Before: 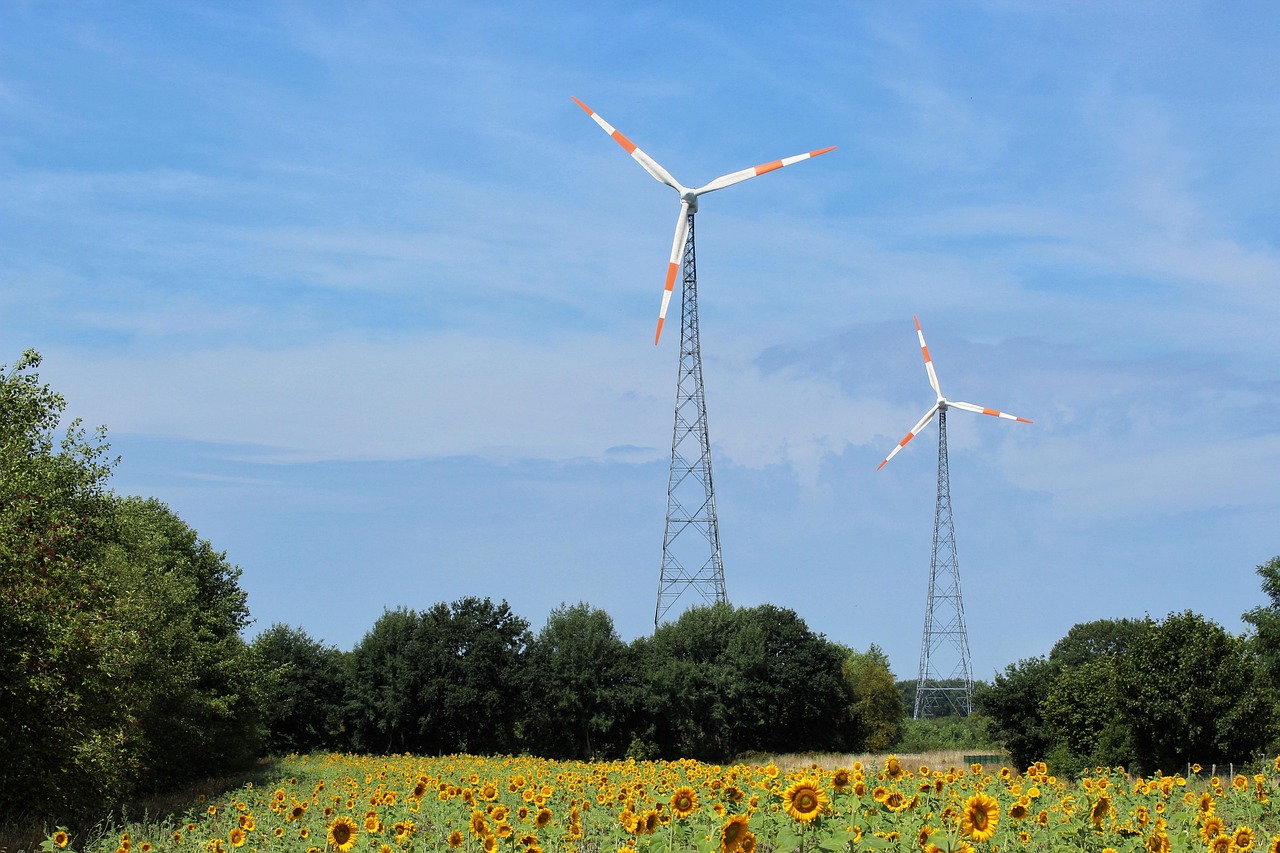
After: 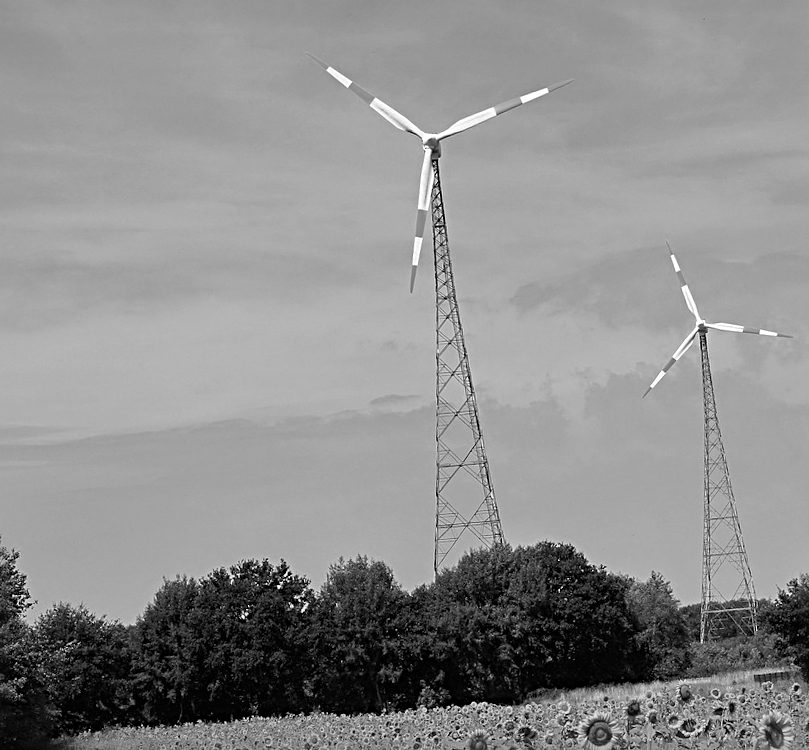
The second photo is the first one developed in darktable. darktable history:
monochrome: on, module defaults
rotate and perspective: rotation -5°, crop left 0.05, crop right 0.952, crop top 0.11, crop bottom 0.89
crop: left 16.899%, right 16.556%
color balance rgb: perceptual saturation grading › global saturation -1%
color zones: curves: ch0 [(0, 0.444) (0.143, 0.442) (0.286, 0.441) (0.429, 0.441) (0.571, 0.441) (0.714, 0.441) (0.857, 0.442) (1, 0.444)]
sharpen: radius 4
